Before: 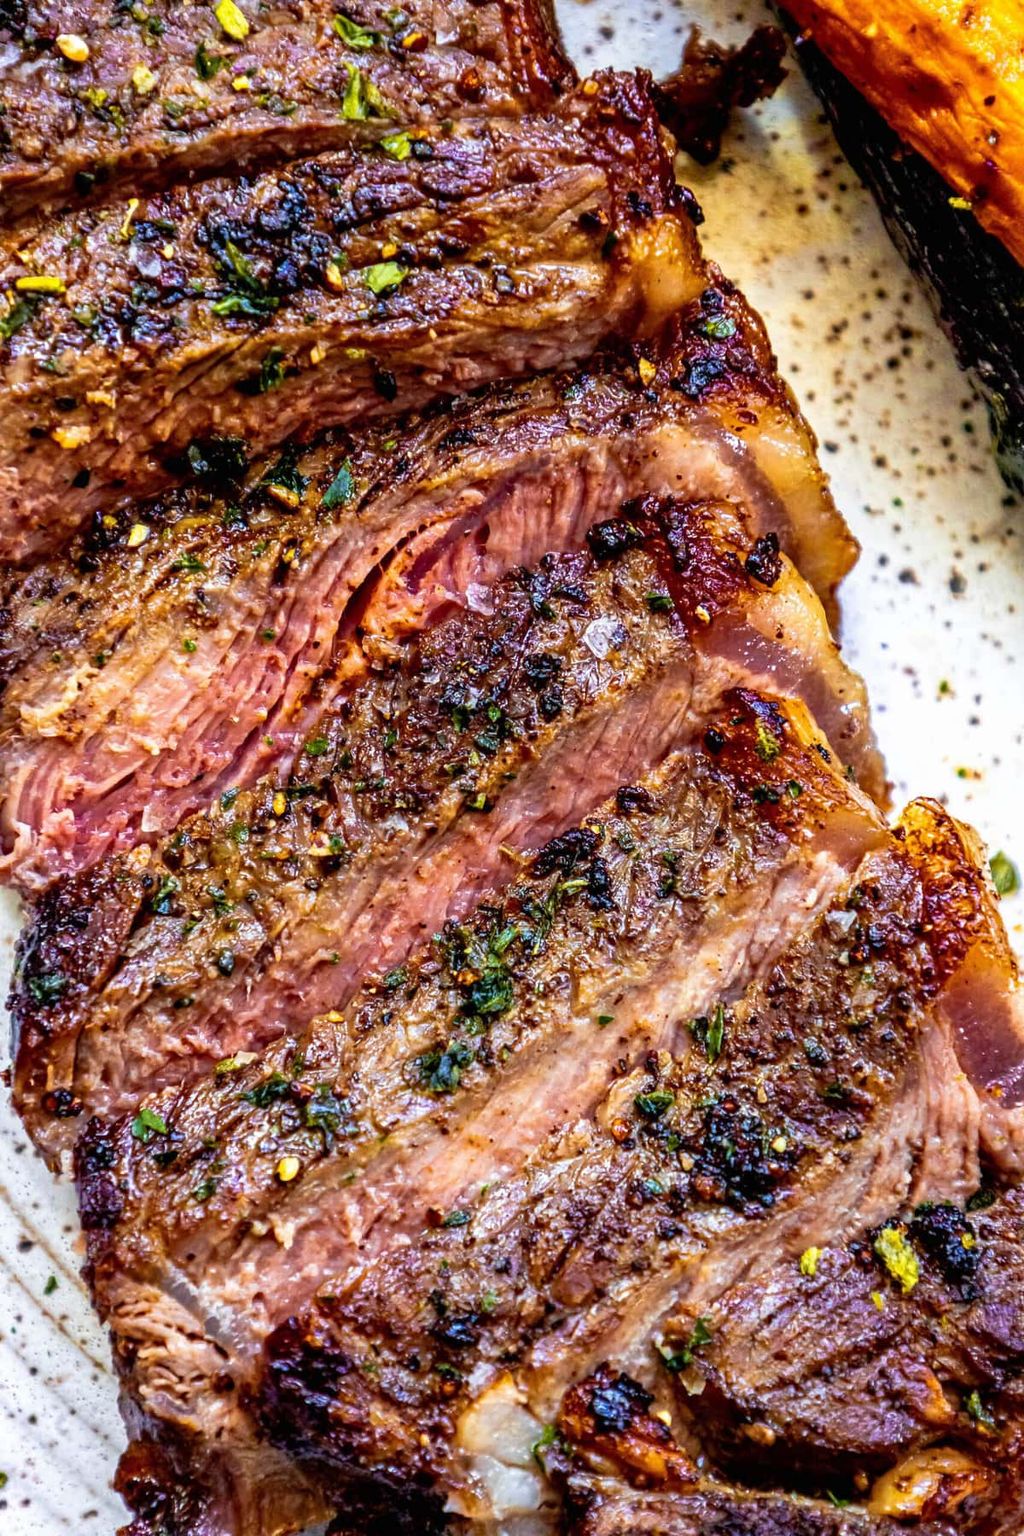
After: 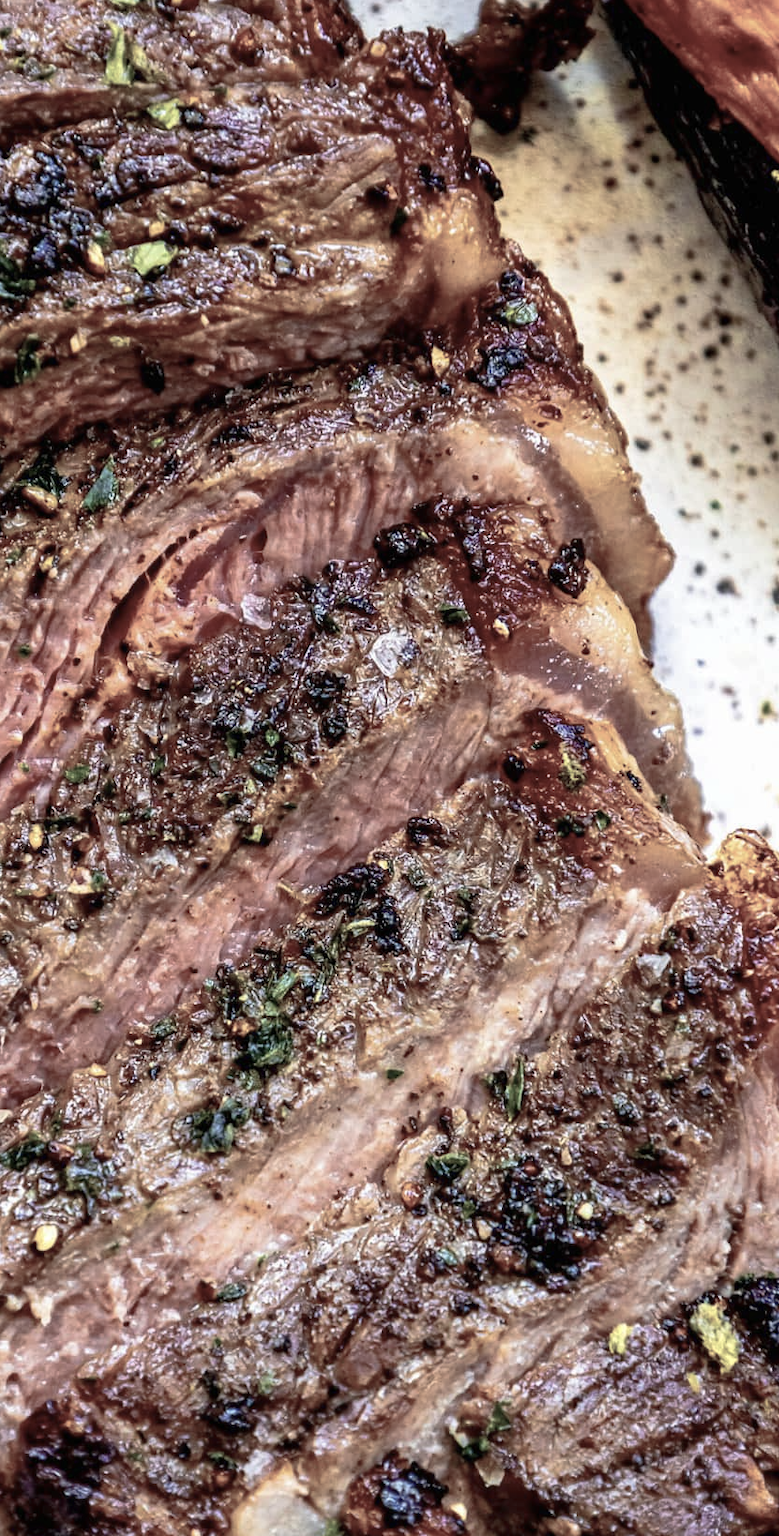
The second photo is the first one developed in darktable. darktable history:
color balance rgb: perceptual saturation grading › global saturation -28.871%, perceptual saturation grading › highlights -20.508%, perceptual saturation grading › mid-tones -23.451%, perceptual saturation grading › shadows -22.813%
crop and rotate: left 24.146%, top 2.779%, right 6.576%, bottom 6.203%
